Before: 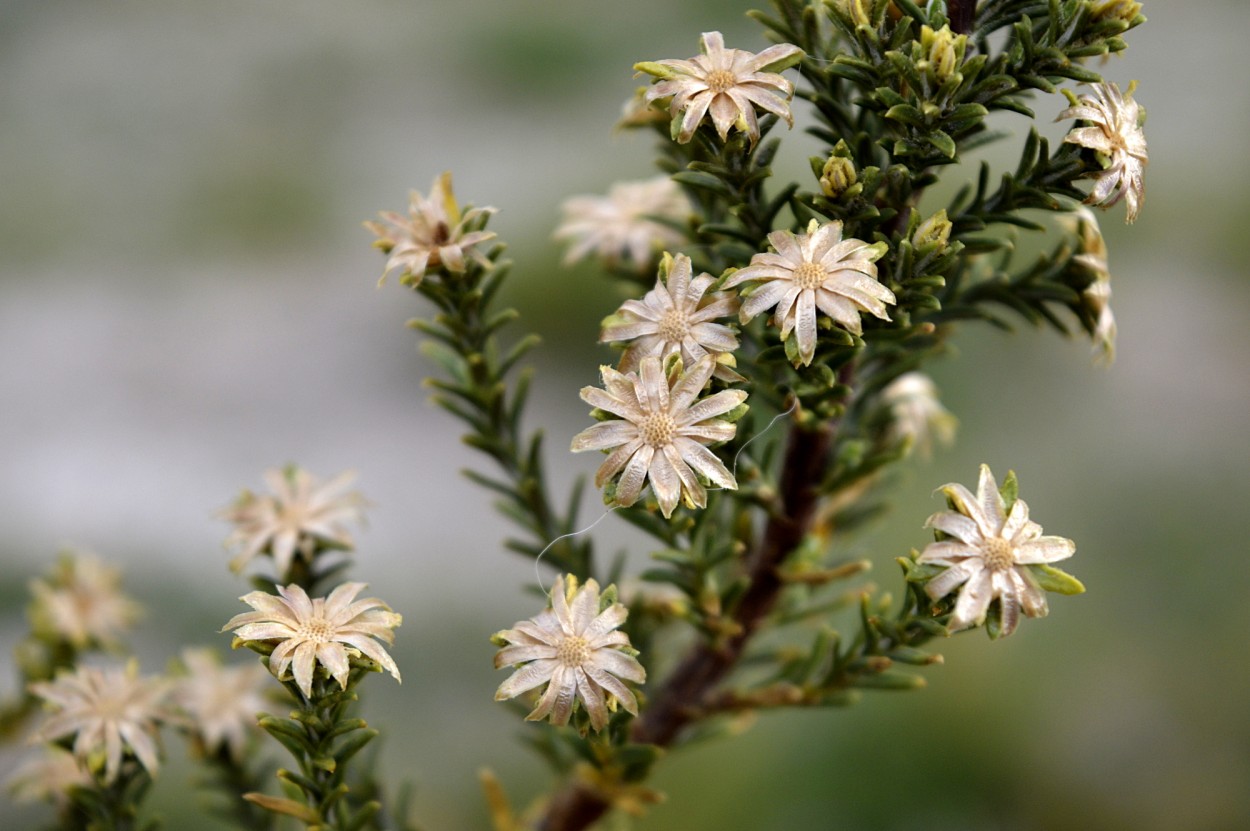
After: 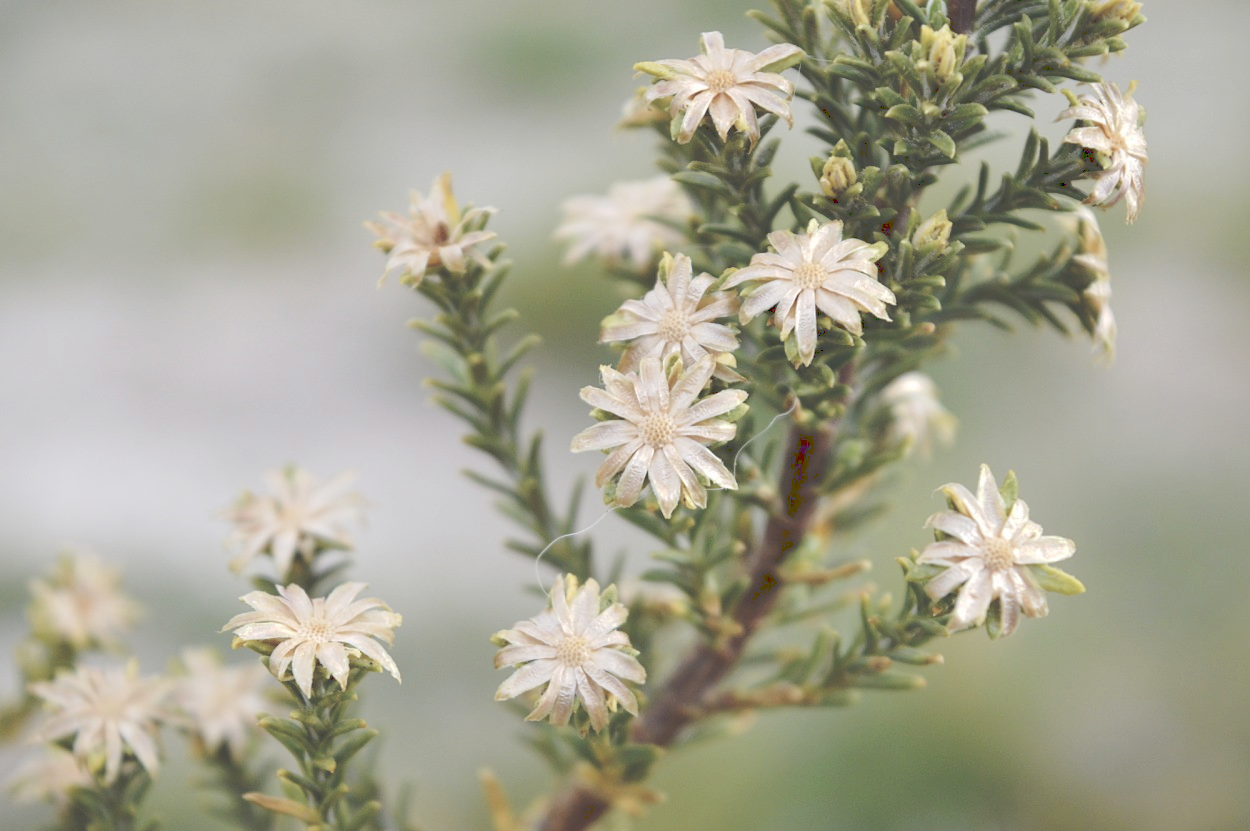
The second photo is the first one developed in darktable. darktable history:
tone curve: curves: ch0 [(0, 0) (0.003, 0.275) (0.011, 0.288) (0.025, 0.309) (0.044, 0.326) (0.069, 0.346) (0.1, 0.37) (0.136, 0.396) (0.177, 0.432) (0.224, 0.473) (0.277, 0.516) (0.335, 0.566) (0.399, 0.611) (0.468, 0.661) (0.543, 0.711) (0.623, 0.761) (0.709, 0.817) (0.801, 0.867) (0.898, 0.911) (1, 1)], preserve colors none
